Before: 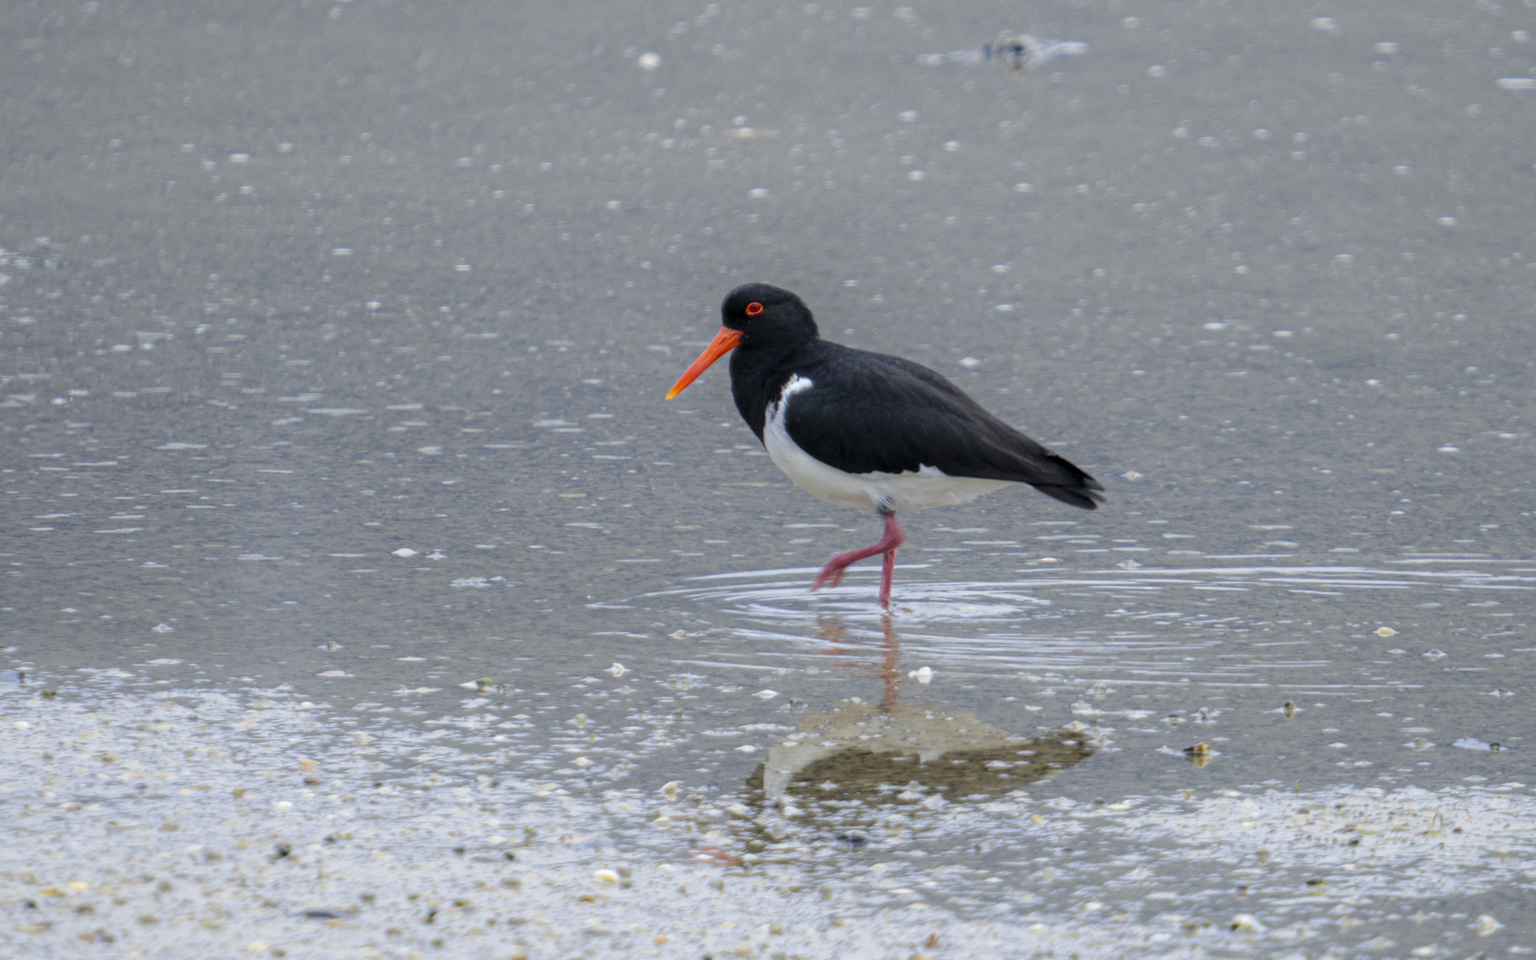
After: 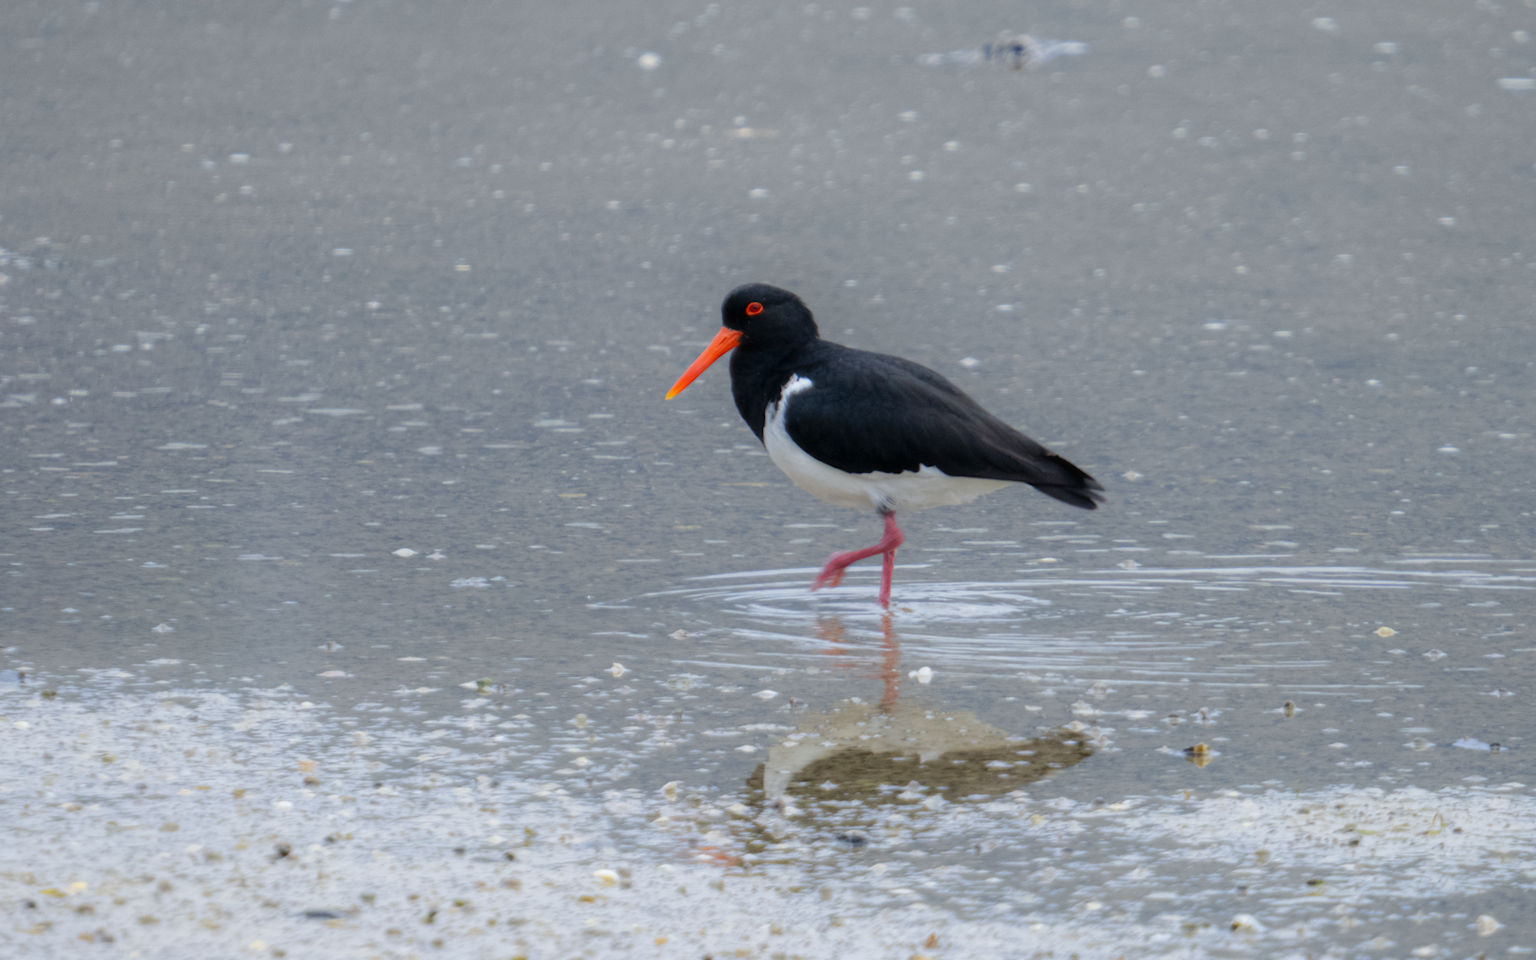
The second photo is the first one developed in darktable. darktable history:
contrast equalizer: octaves 7, y [[0.502, 0.505, 0.512, 0.529, 0.564, 0.588], [0.5 ×6], [0.502, 0.505, 0.512, 0.529, 0.564, 0.588], [0, 0.001, 0.001, 0.004, 0.008, 0.011], [0, 0.001, 0.001, 0.004, 0.008, 0.011]], mix -1
raw chromatic aberrations: on, module defaults
denoise (profiled): strength 1.2, preserve shadows 1.8, a [-1, 0, 0], y [[0.5 ×7] ×4, [0 ×7], [0.5 ×7]], compensate highlight preservation false
